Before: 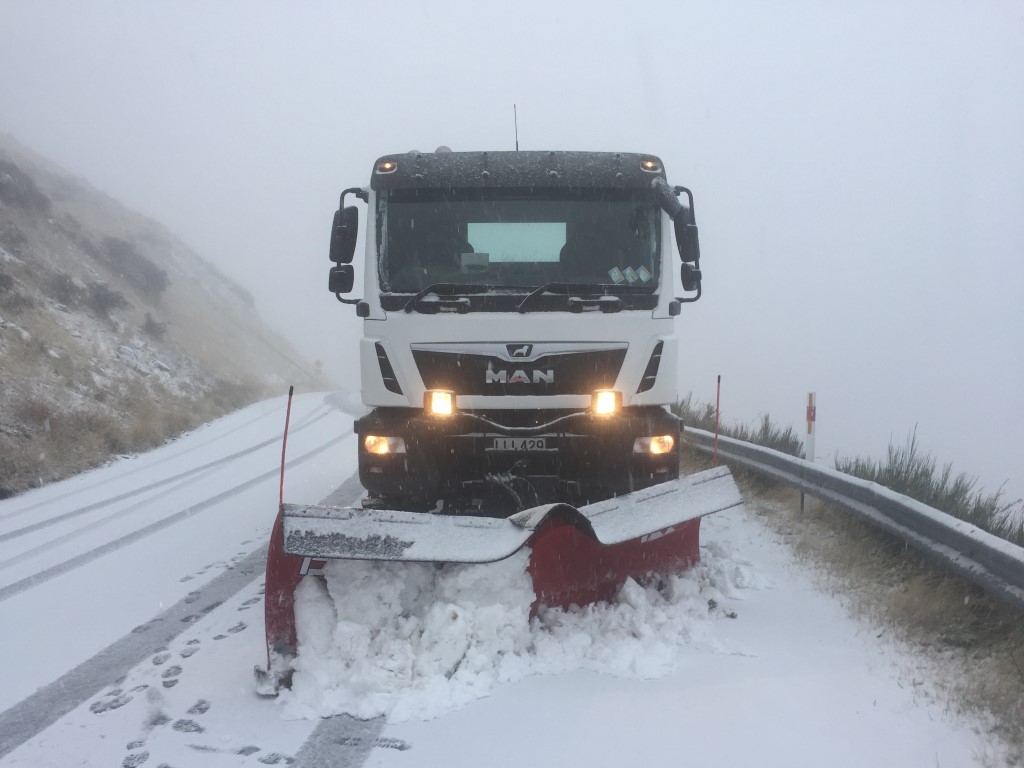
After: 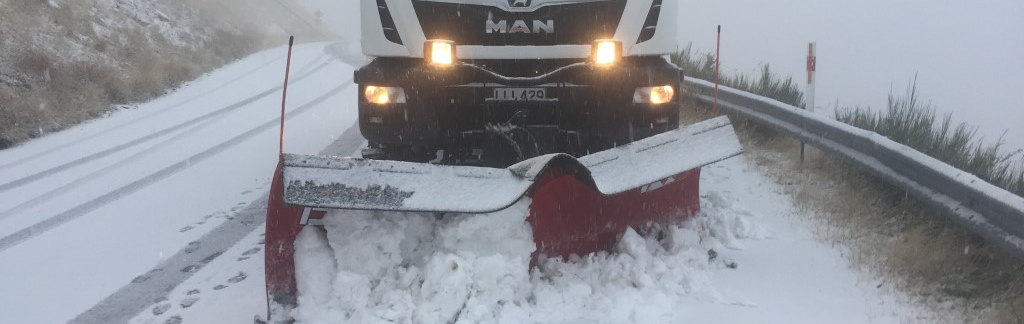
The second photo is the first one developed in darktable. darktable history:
crop: top 45.594%, bottom 12.215%
